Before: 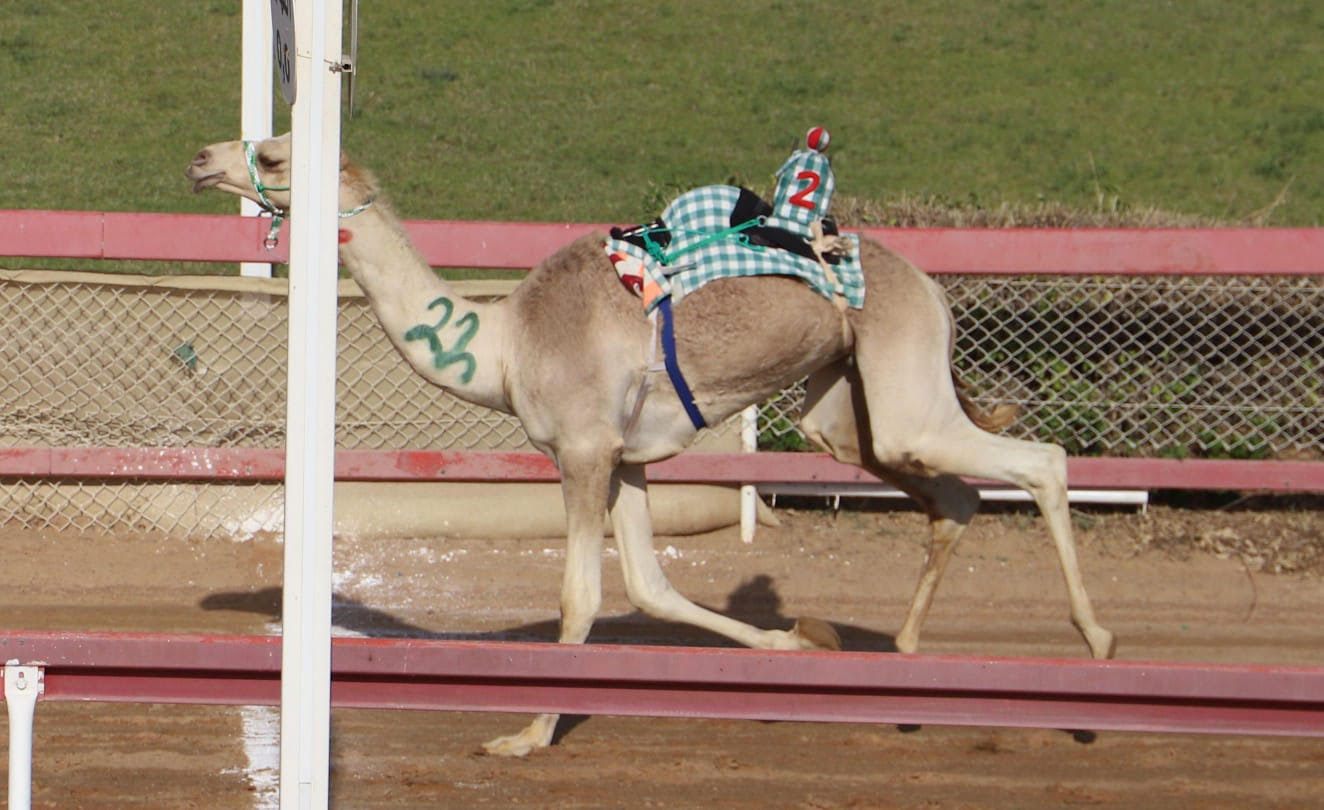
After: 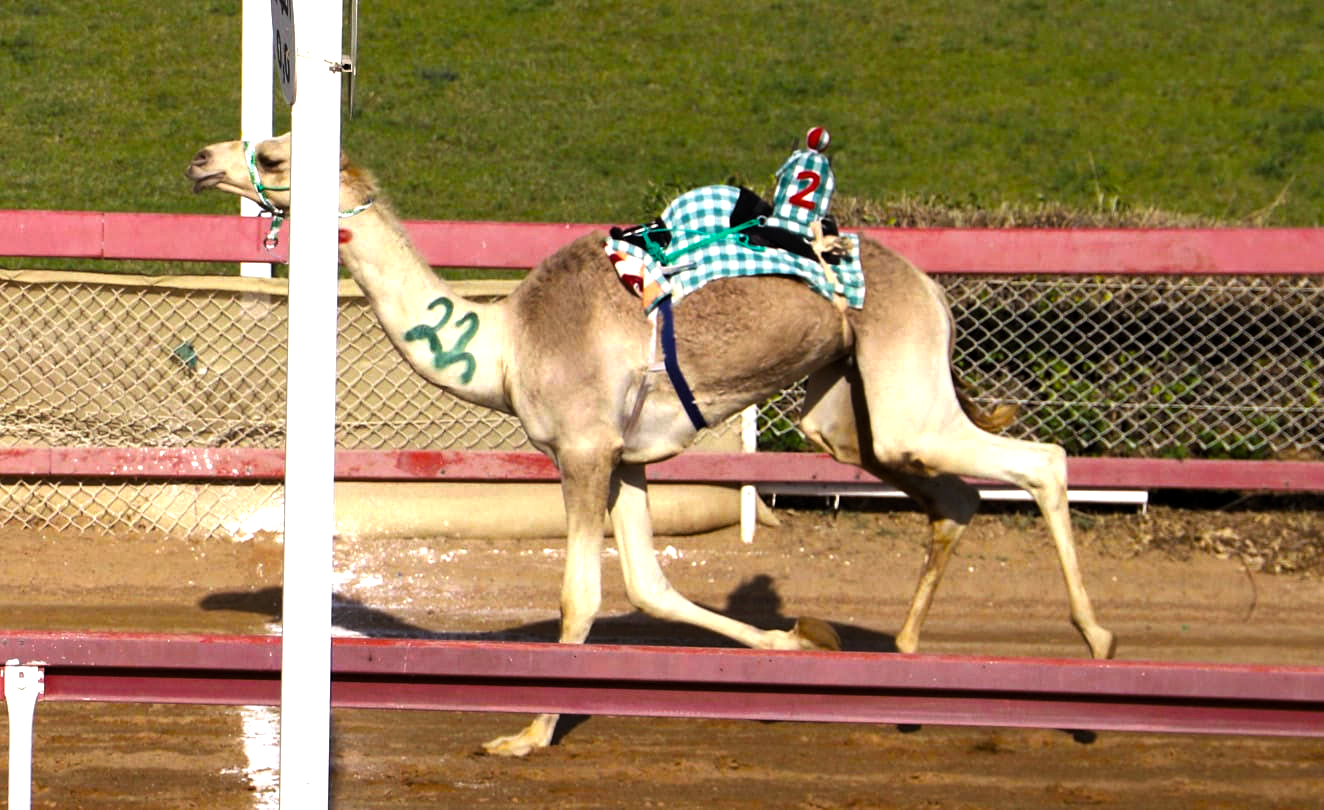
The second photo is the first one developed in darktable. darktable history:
color balance rgb: linear chroma grading › global chroma 15%, perceptual saturation grading › global saturation 30%
levels: levels [0.044, 0.475, 0.791]
